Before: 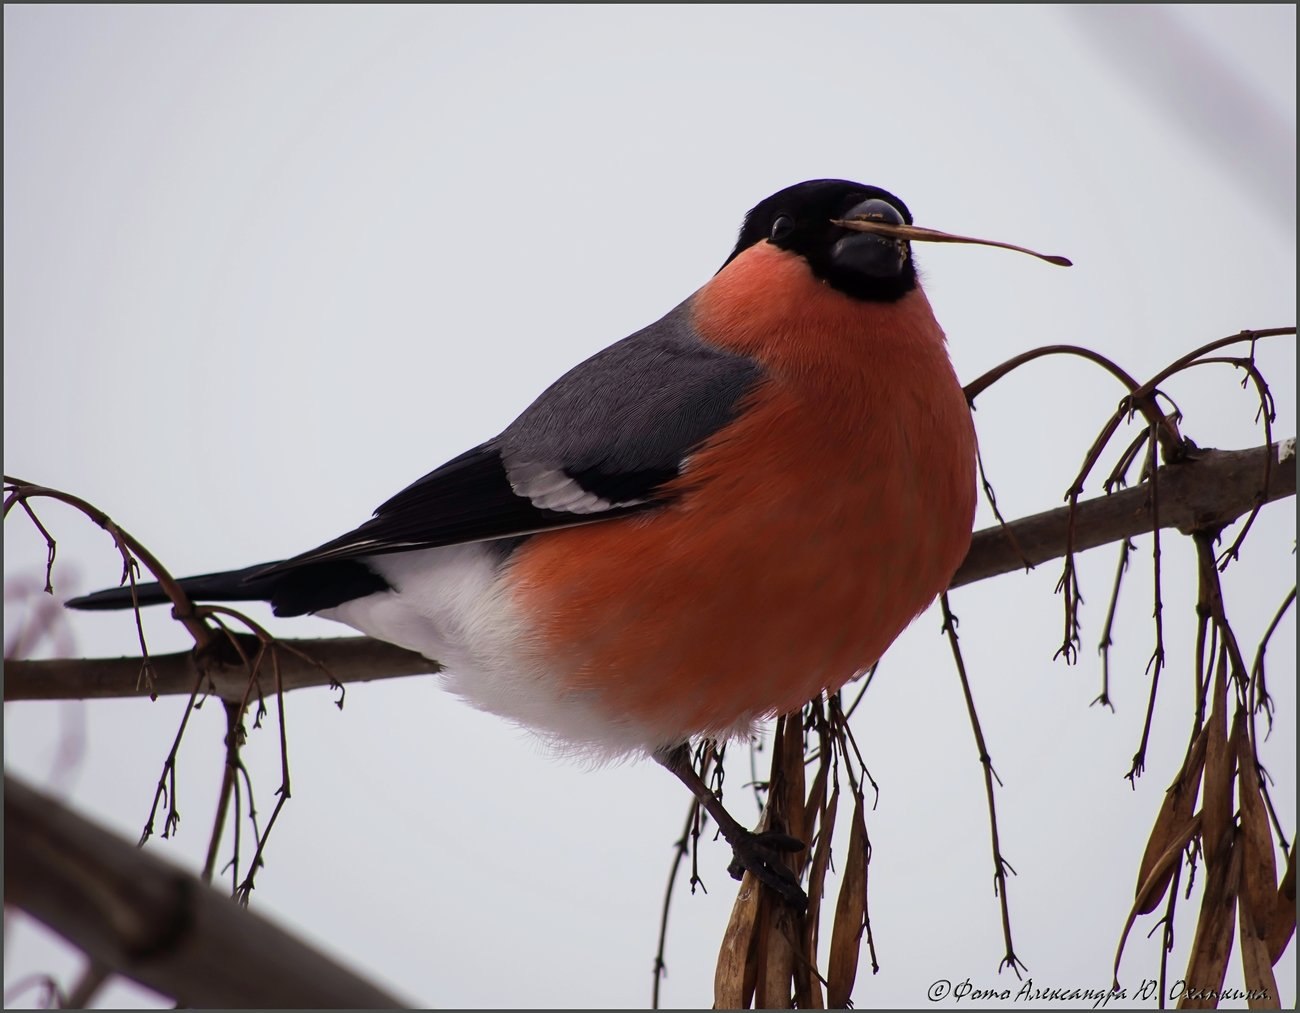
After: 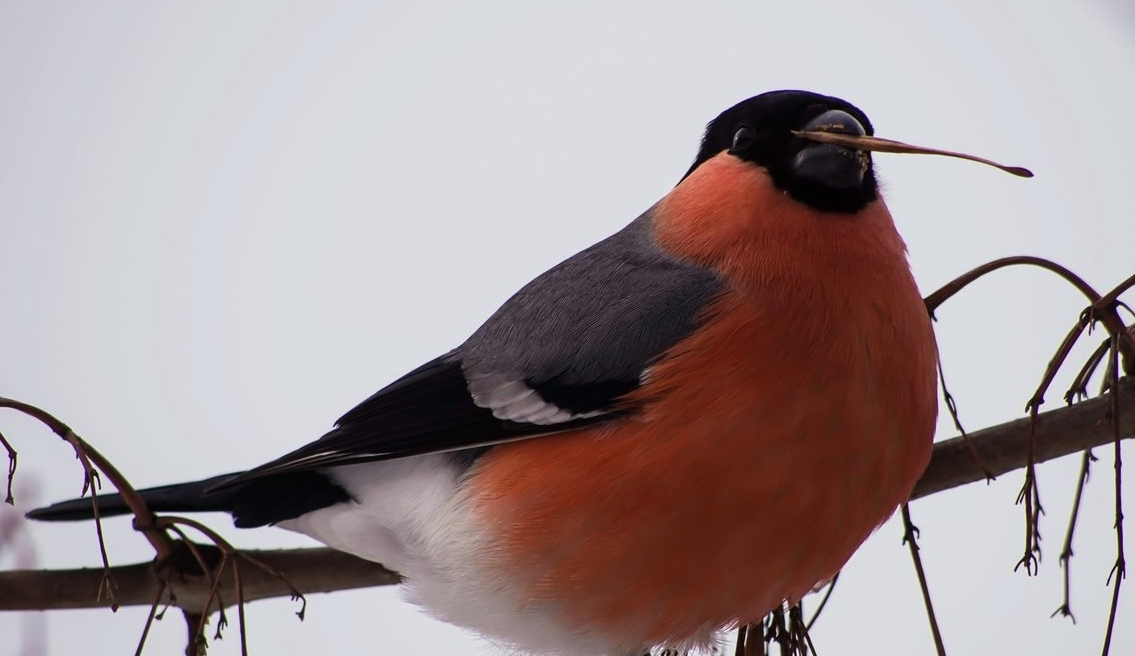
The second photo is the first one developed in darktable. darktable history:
crop: left 3.01%, top 8.856%, right 9.638%, bottom 26.361%
